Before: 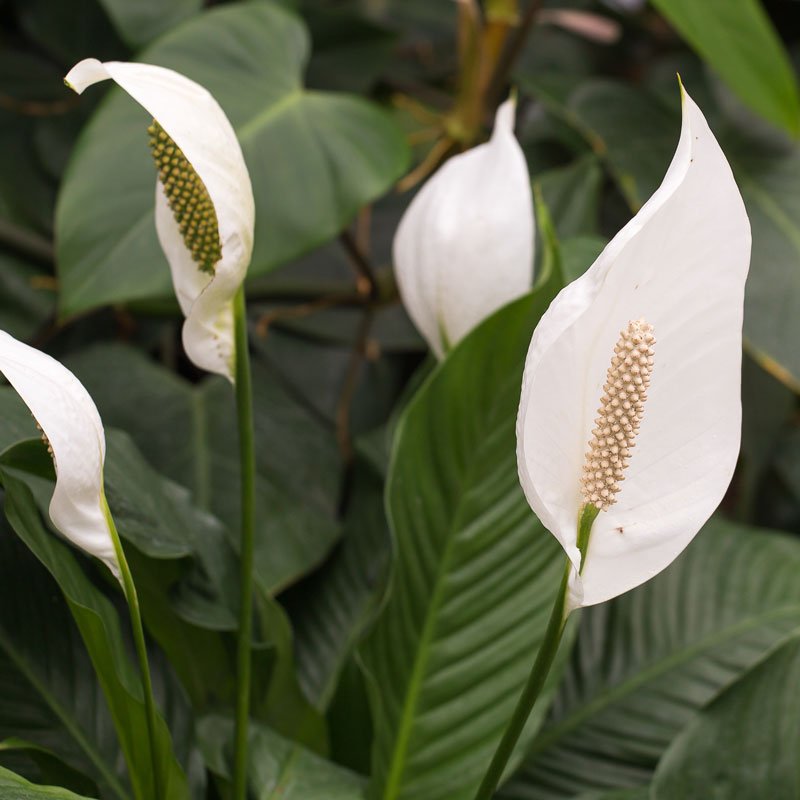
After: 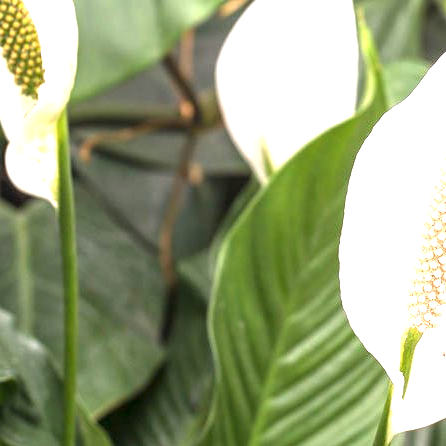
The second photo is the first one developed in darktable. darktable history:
crop and rotate: left 22.13%, top 22.054%, right 22.026%, bottom 22.102%
exposure: black level correction 0, exposure 1.741 EV, compensate exposure bias true, compensate highlight preservation false
local contrast: on, module defaults
